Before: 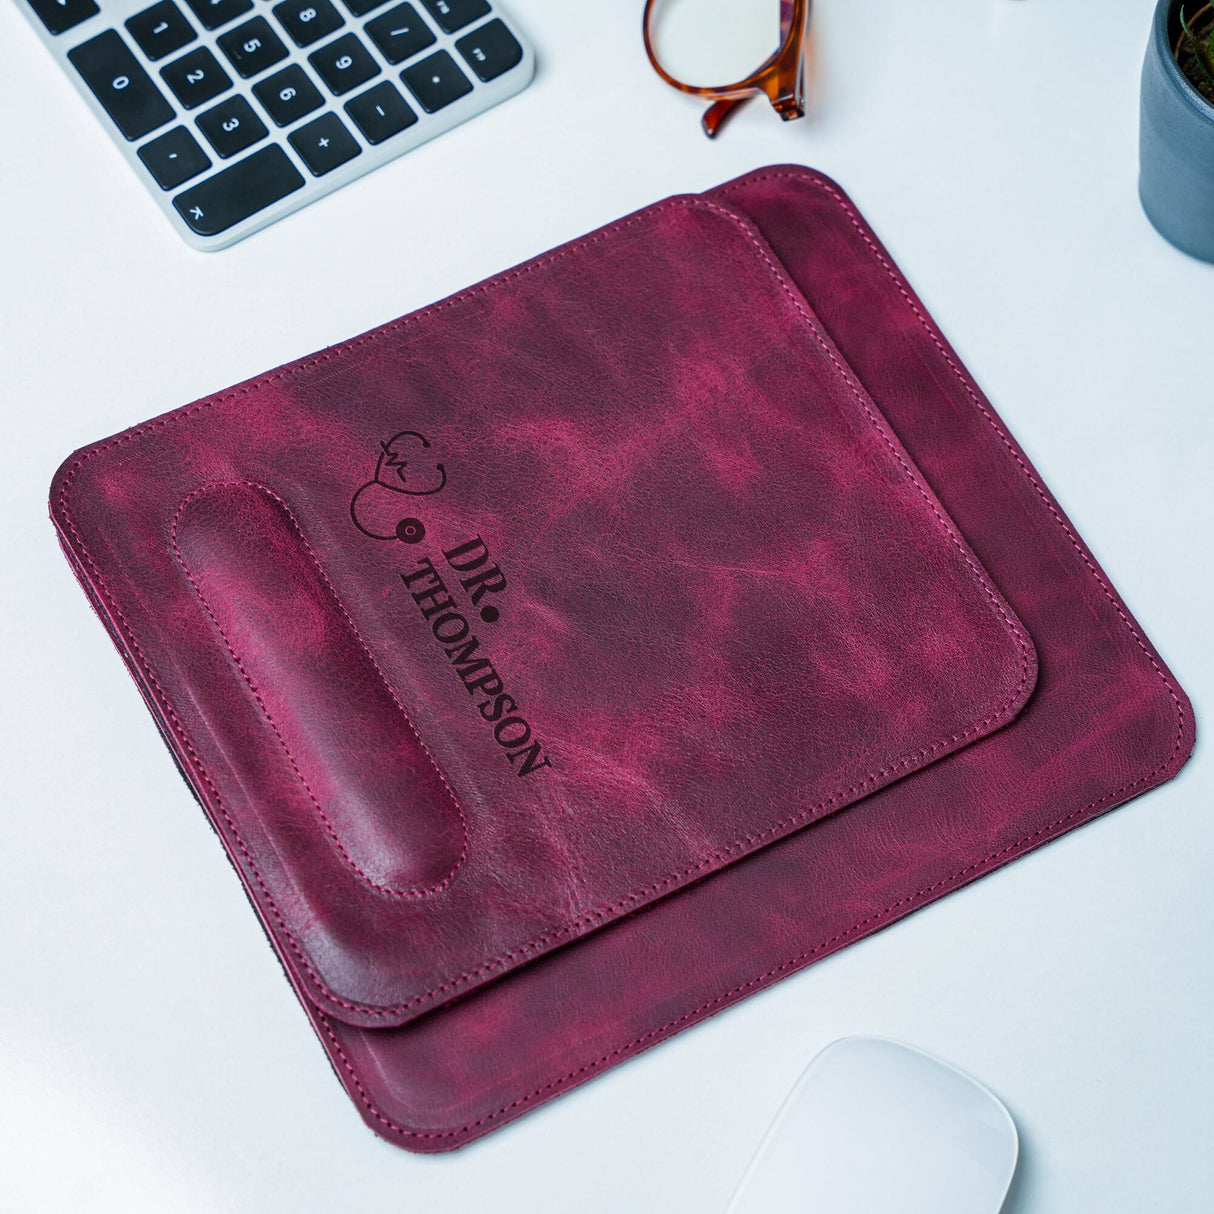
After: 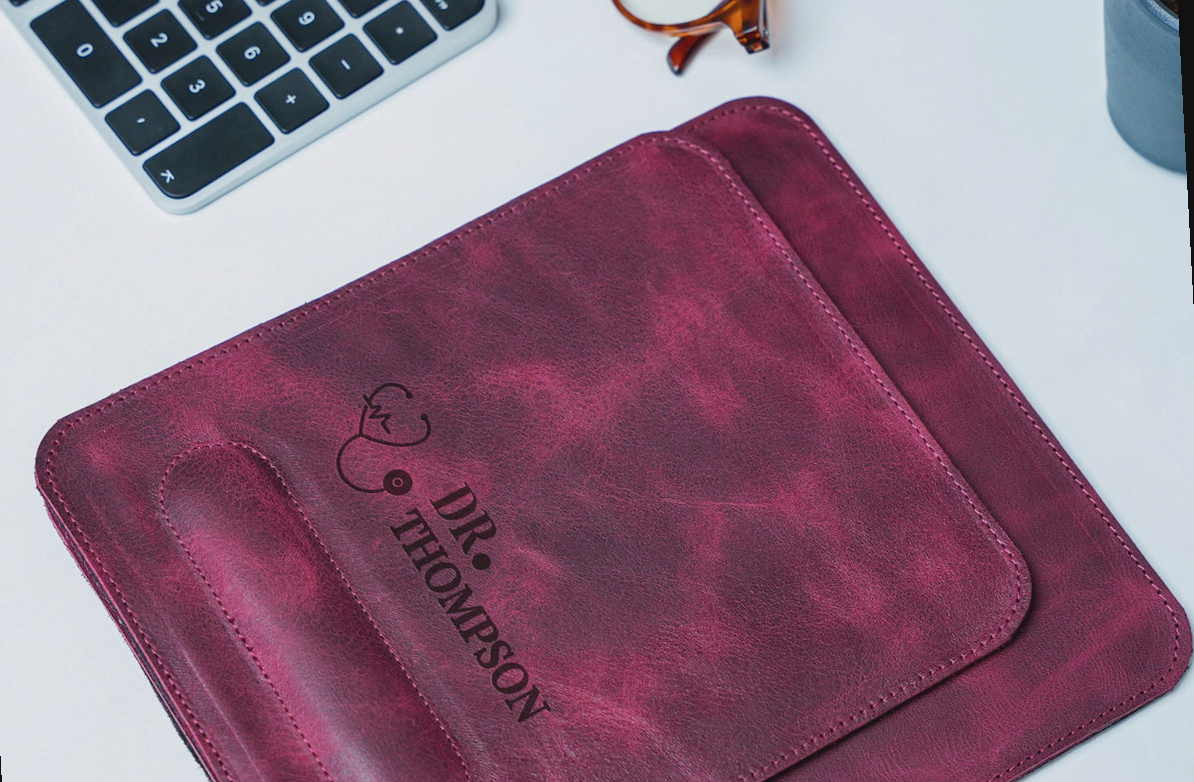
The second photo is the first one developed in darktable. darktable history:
crop: bottom 28.576%
rotate and perspective: rotation -3°, crop left 0.031, crop right 0.968, crop top 0.07, crop bottom 0.93
contrast brightness saturation: contrast -0.1, saturation -0.1
exposure: compensate highlight preservation false
